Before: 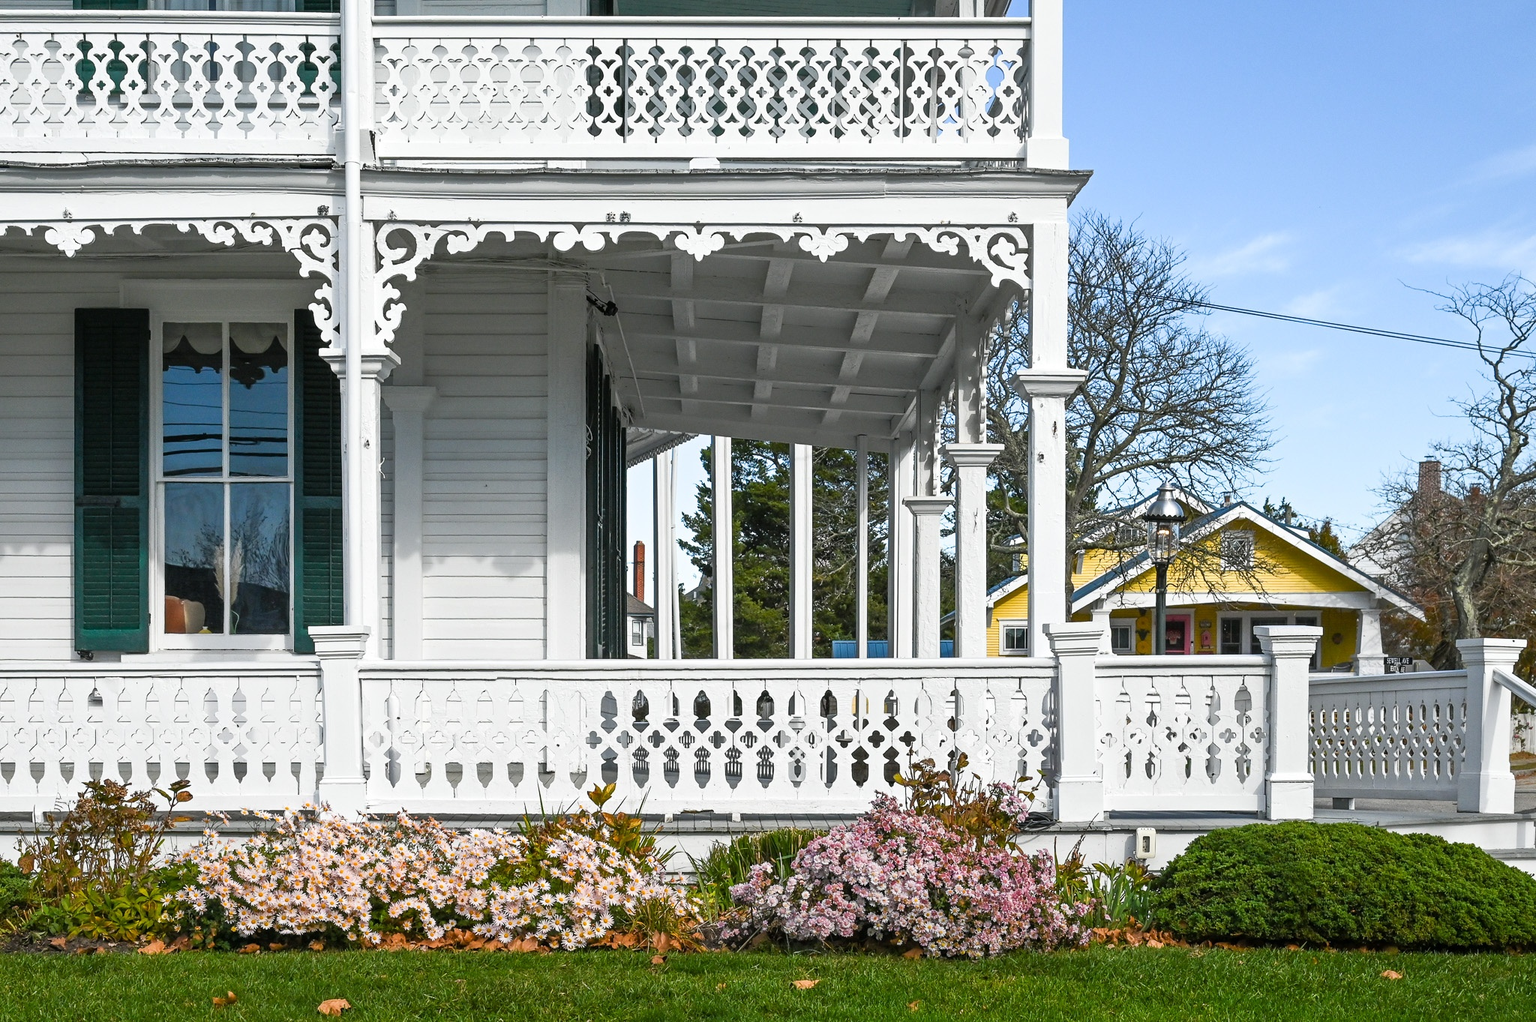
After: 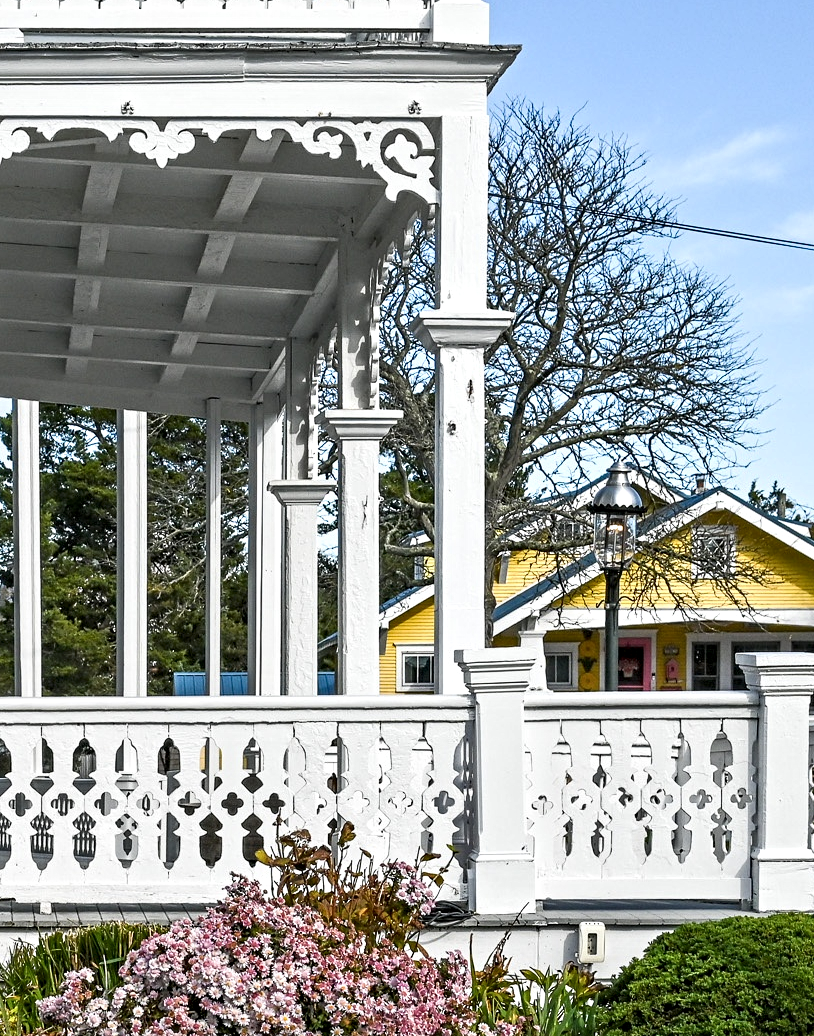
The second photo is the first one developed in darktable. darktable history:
contrast equalizer: y [[0.51, 0.537, 0.559, 0.574, 0.599, 0.618], [0.5 ×6], [0.5 ×6], [0 ×6], [0 ×6]]
crop: left 45.721%, top 13.393%, right 14.118%, bottom 10.01%
